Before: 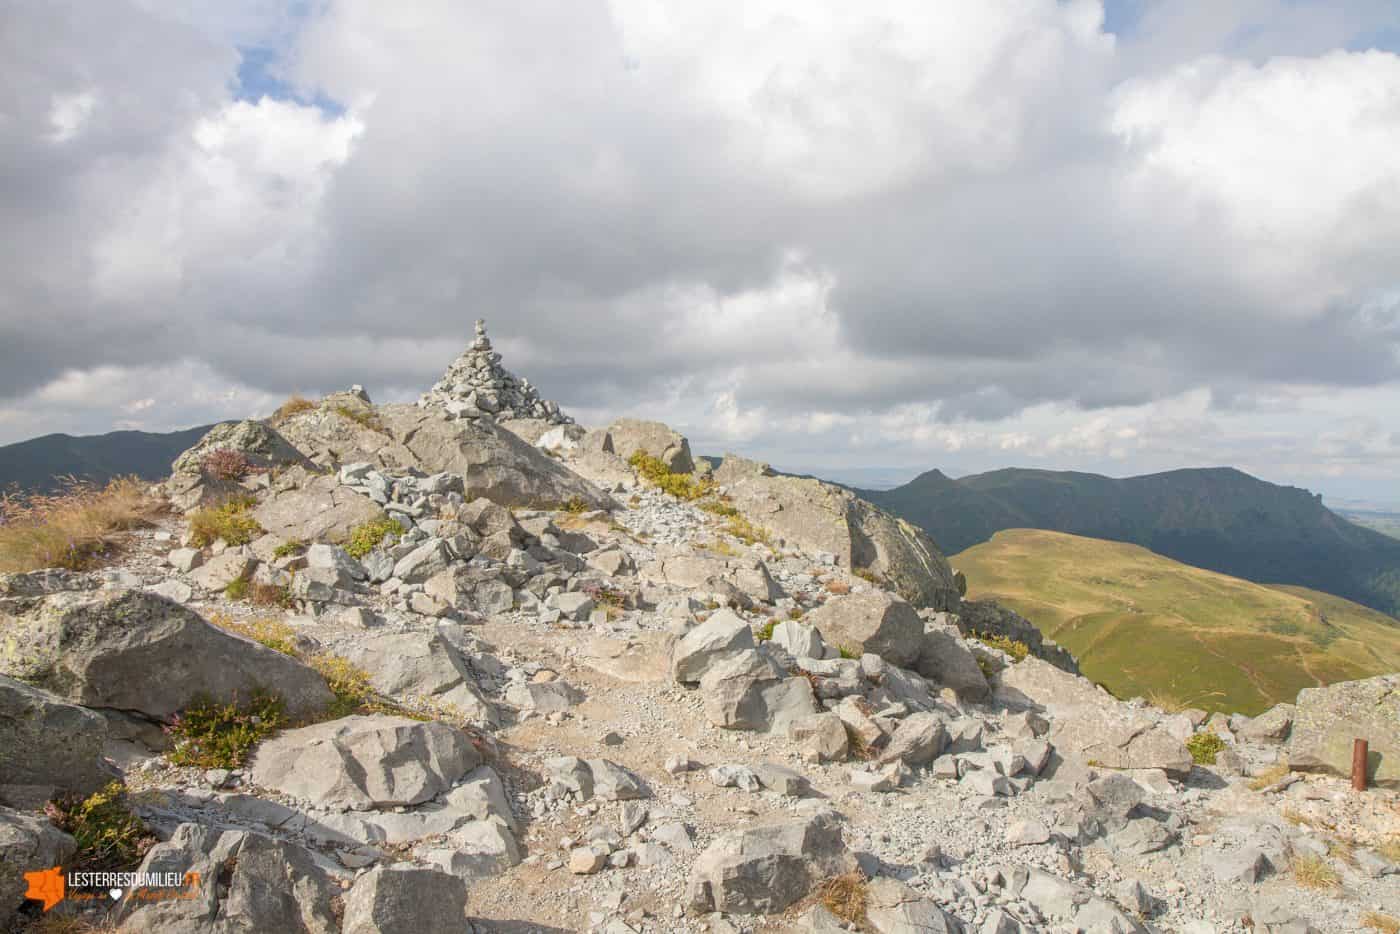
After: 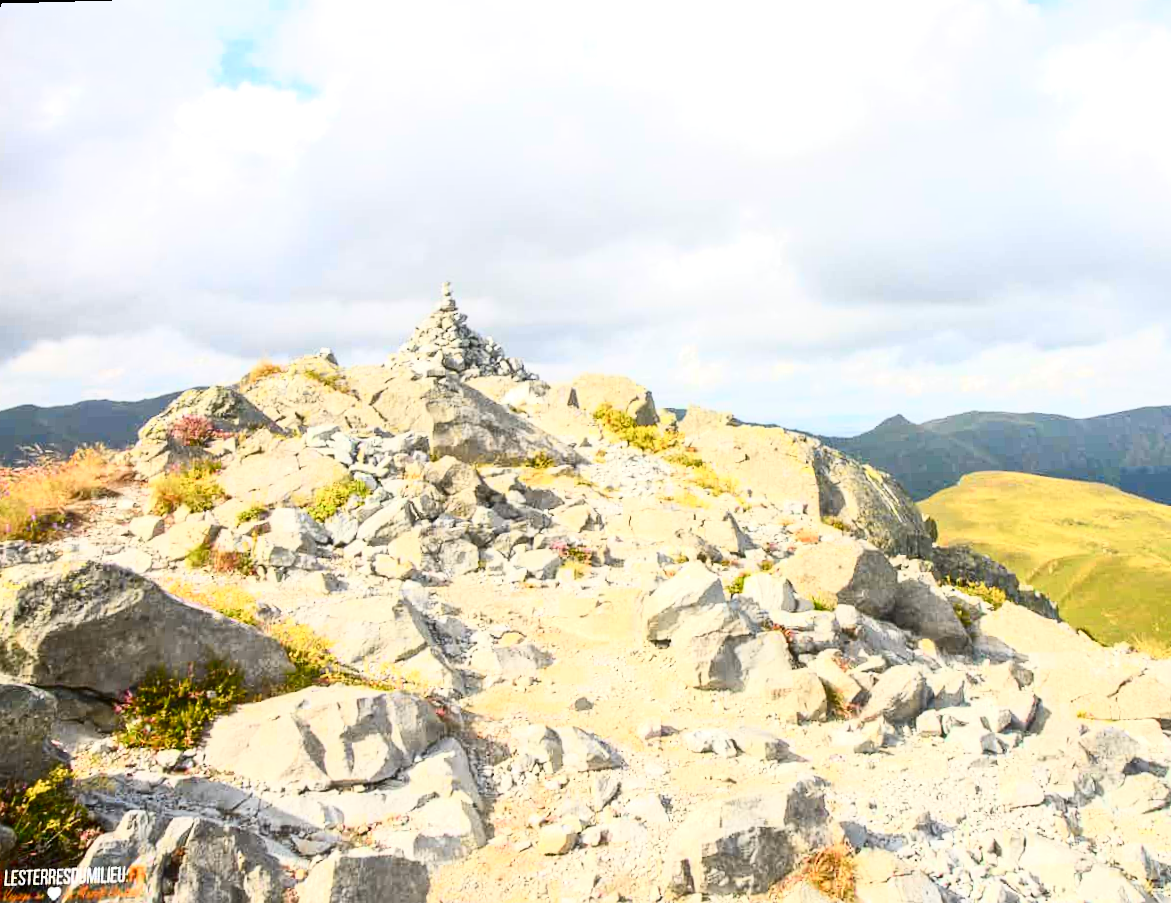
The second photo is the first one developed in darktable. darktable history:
exposure: exposure 0.6 EV, compensate highlight preservation false
rotate and perspective: rotation -1.68°, lens shift (vertical) -0.146, crop left 0.049, crop right 0.912, crop top 0.032, crop bottom 0.96
crop: right 9.509%, bottom 0.031%
tone curve: curves: ch0 [(0, 0) (0.187, 0.12) (0.384, 0.363) (0.577, 0.681) (0.735, 0.881) (0.864, 0.959) (1, 0.987)]; ch1 [(0, 0) (0.402, 0.36) (0.476, 0.466) (0.501, 0.501) (0.518, 0.514) (0.564, 0.614) (0.614, 0.664) (0.741, 0.829) (1, 1)]; ch2 [(0, 0) (0.429, 0.387) (0.483, 0.481) (0.503, 0.501) (0.522, 0.531) (0.564, 0.605) (0.615, 0.697) (0.702, 0.774) (1, 0.895)], color space Lab, independent channels
